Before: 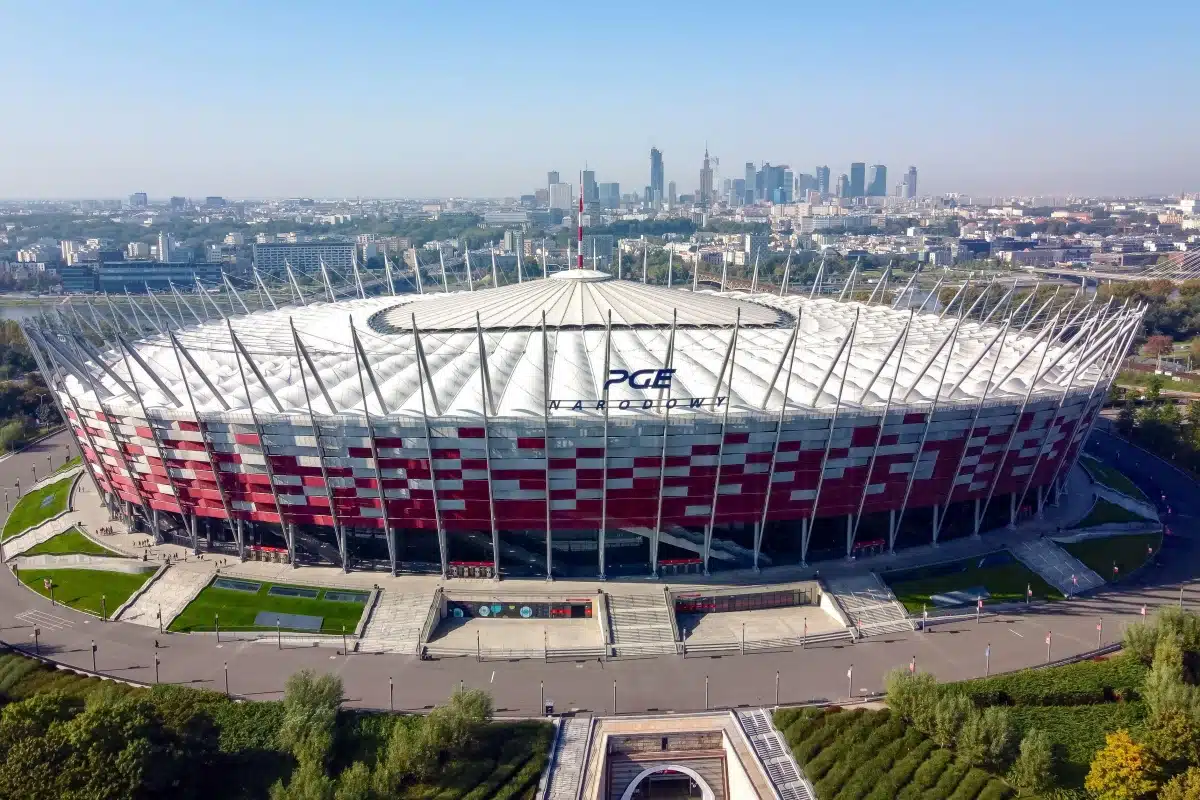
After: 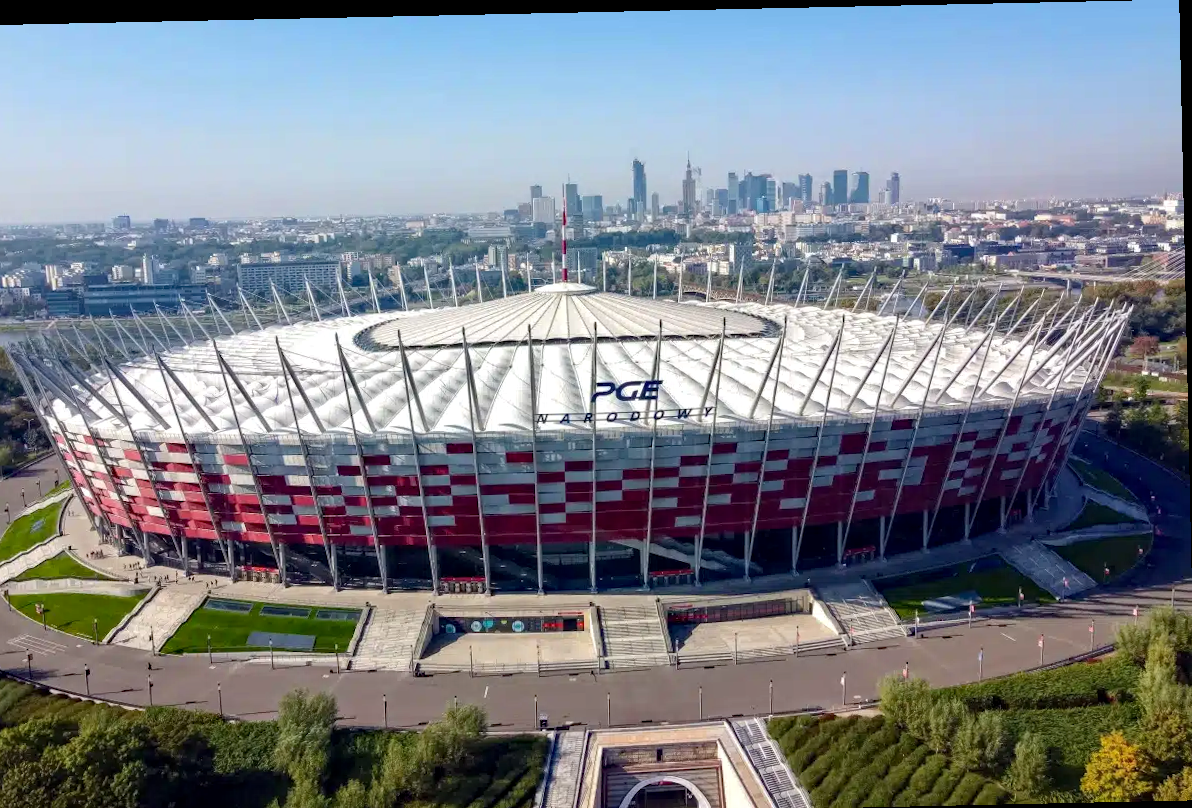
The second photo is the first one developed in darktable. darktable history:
rotate and perspective: rotation -1.24°, automatic cropping off
haze removal: compatibility mode true, adaptive false
local contrast: highlights 100%, shadows 100%, detail 120%, midtone range 0.2
crop: left 1.743%, right 0.268%, bottom 2.011%
